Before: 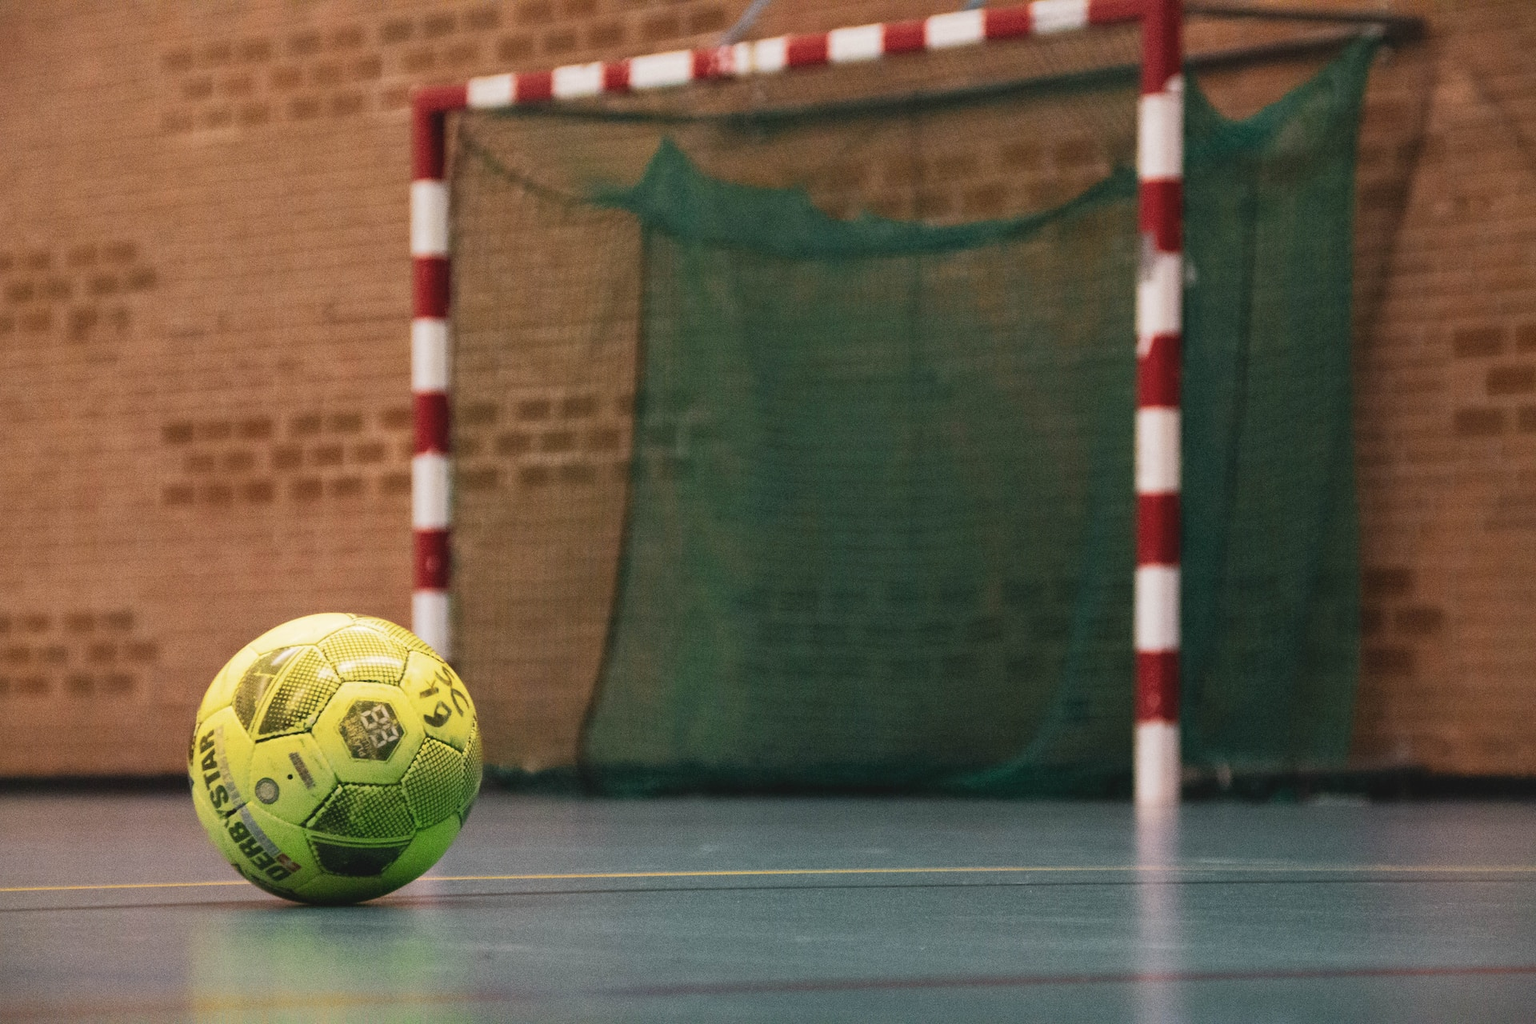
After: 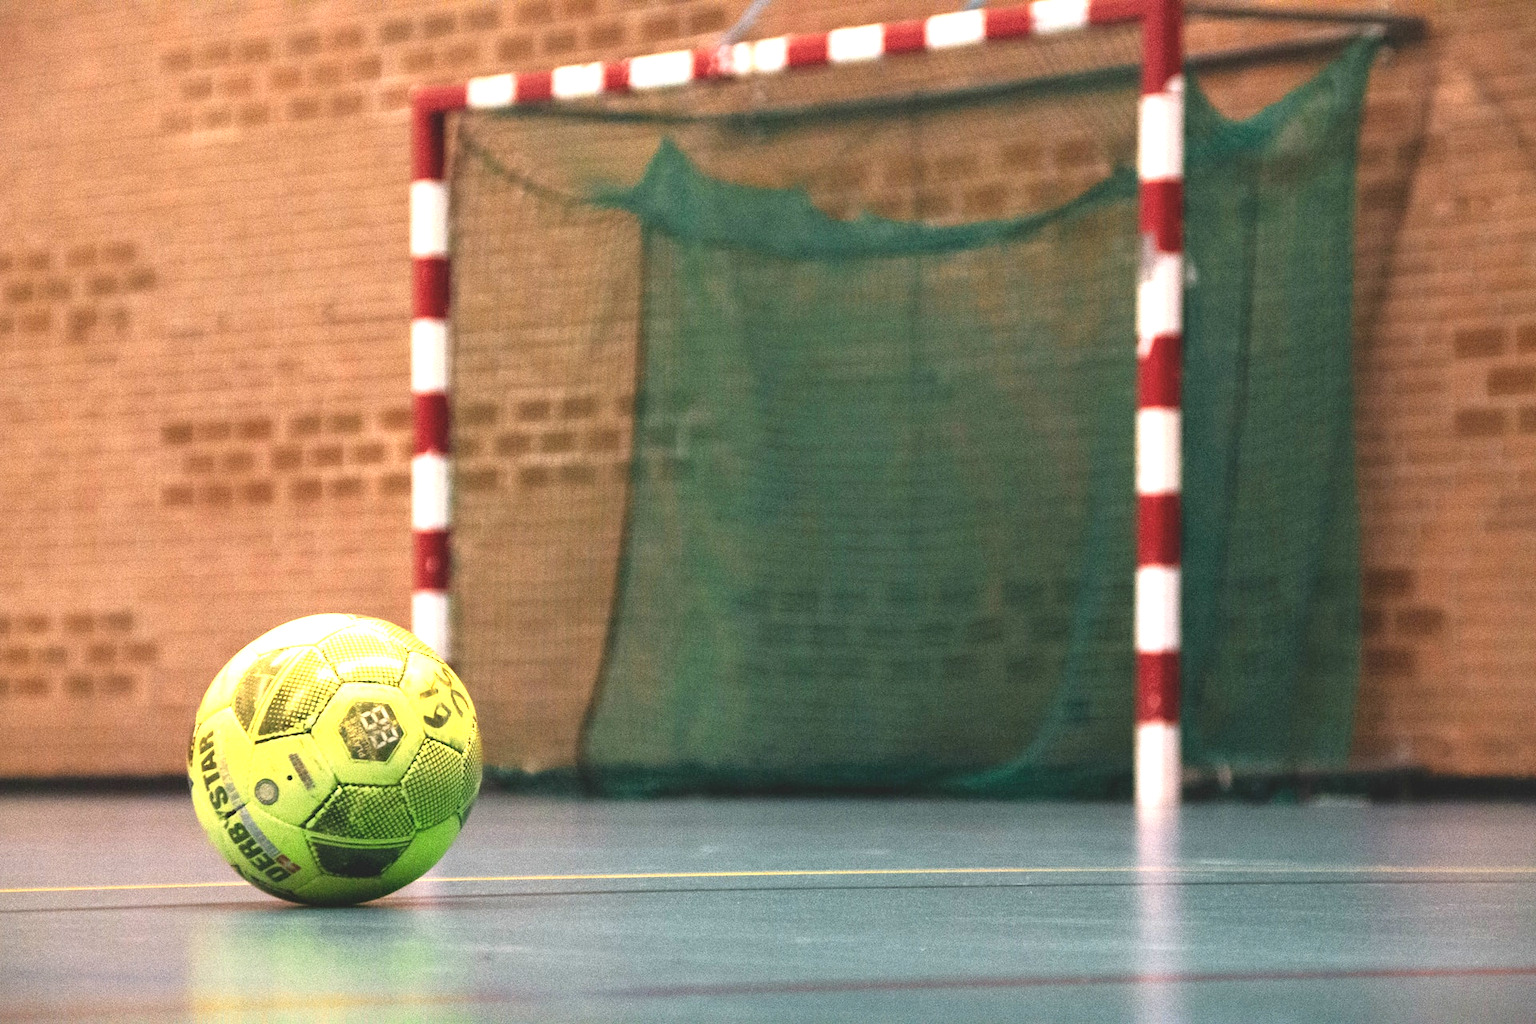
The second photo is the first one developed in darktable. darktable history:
crop and rotate: left 0.079%, bottom 0.004%
exposure: black level correction 0, exposure 1.104 EV, compensate highlight preservation false
